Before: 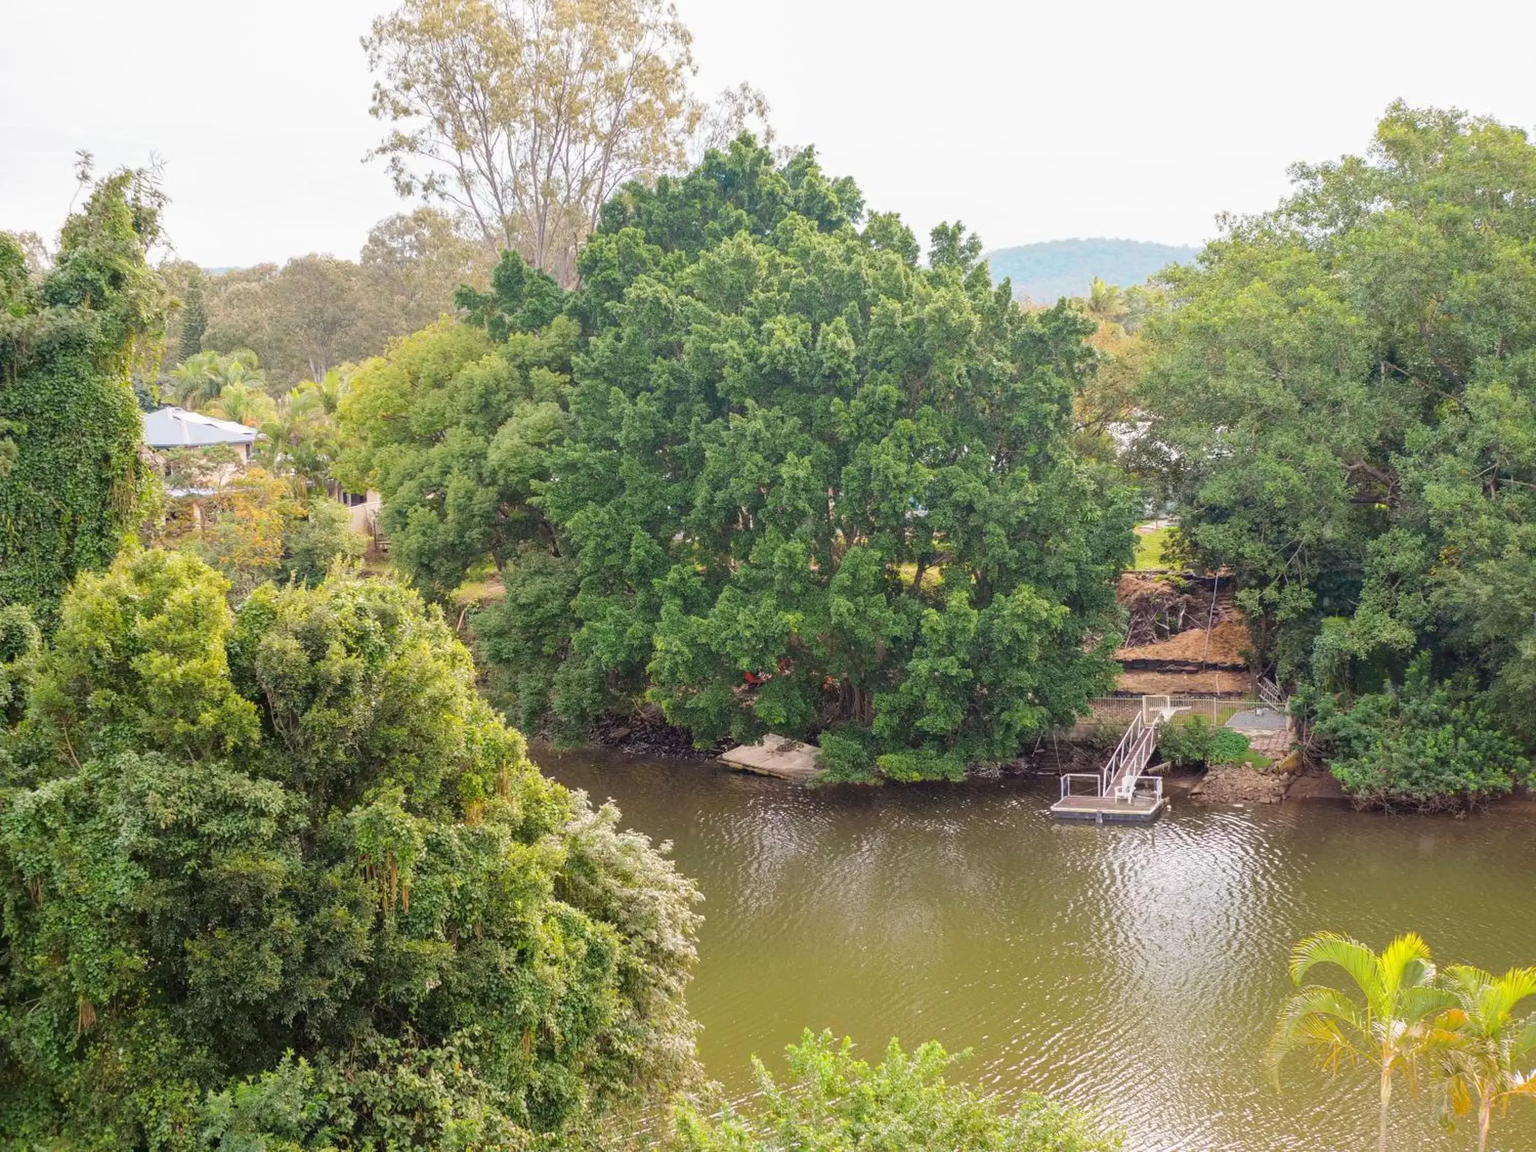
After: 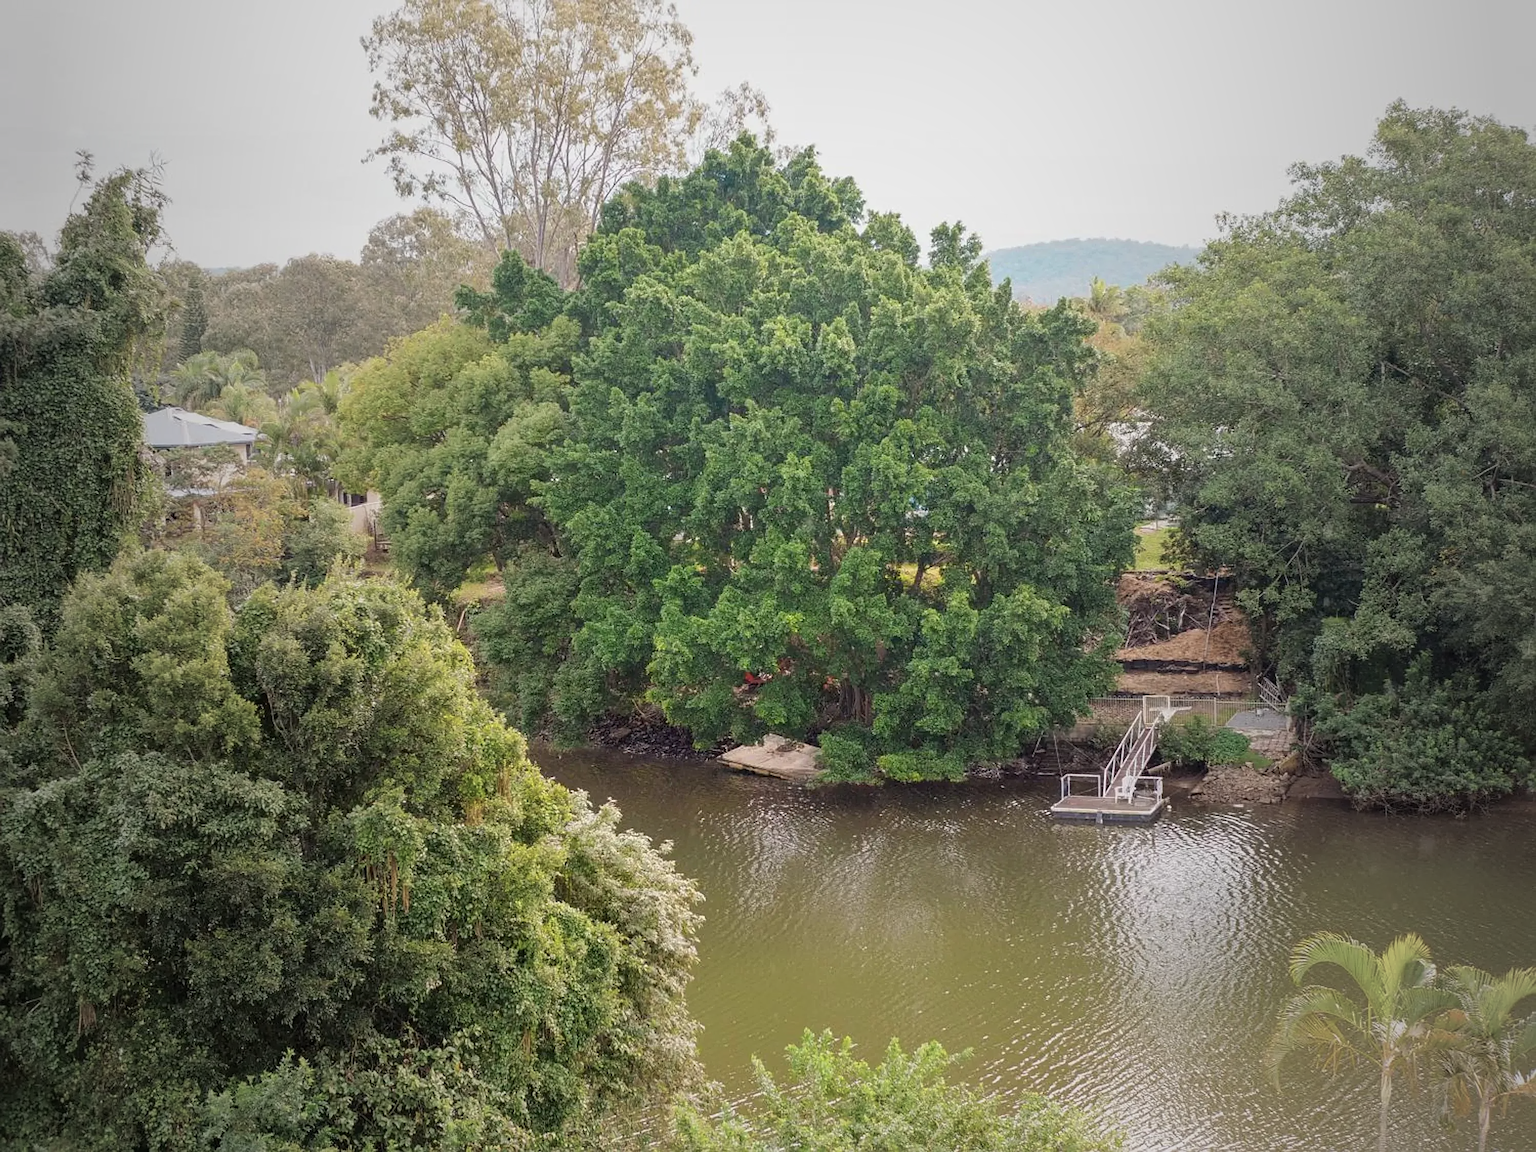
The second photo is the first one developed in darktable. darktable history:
vignetting: fall-off start 17.3%, fall-off radius 137.43%, width/height ratio 0.624, shape 0.6
sharpen: on, module defaults
